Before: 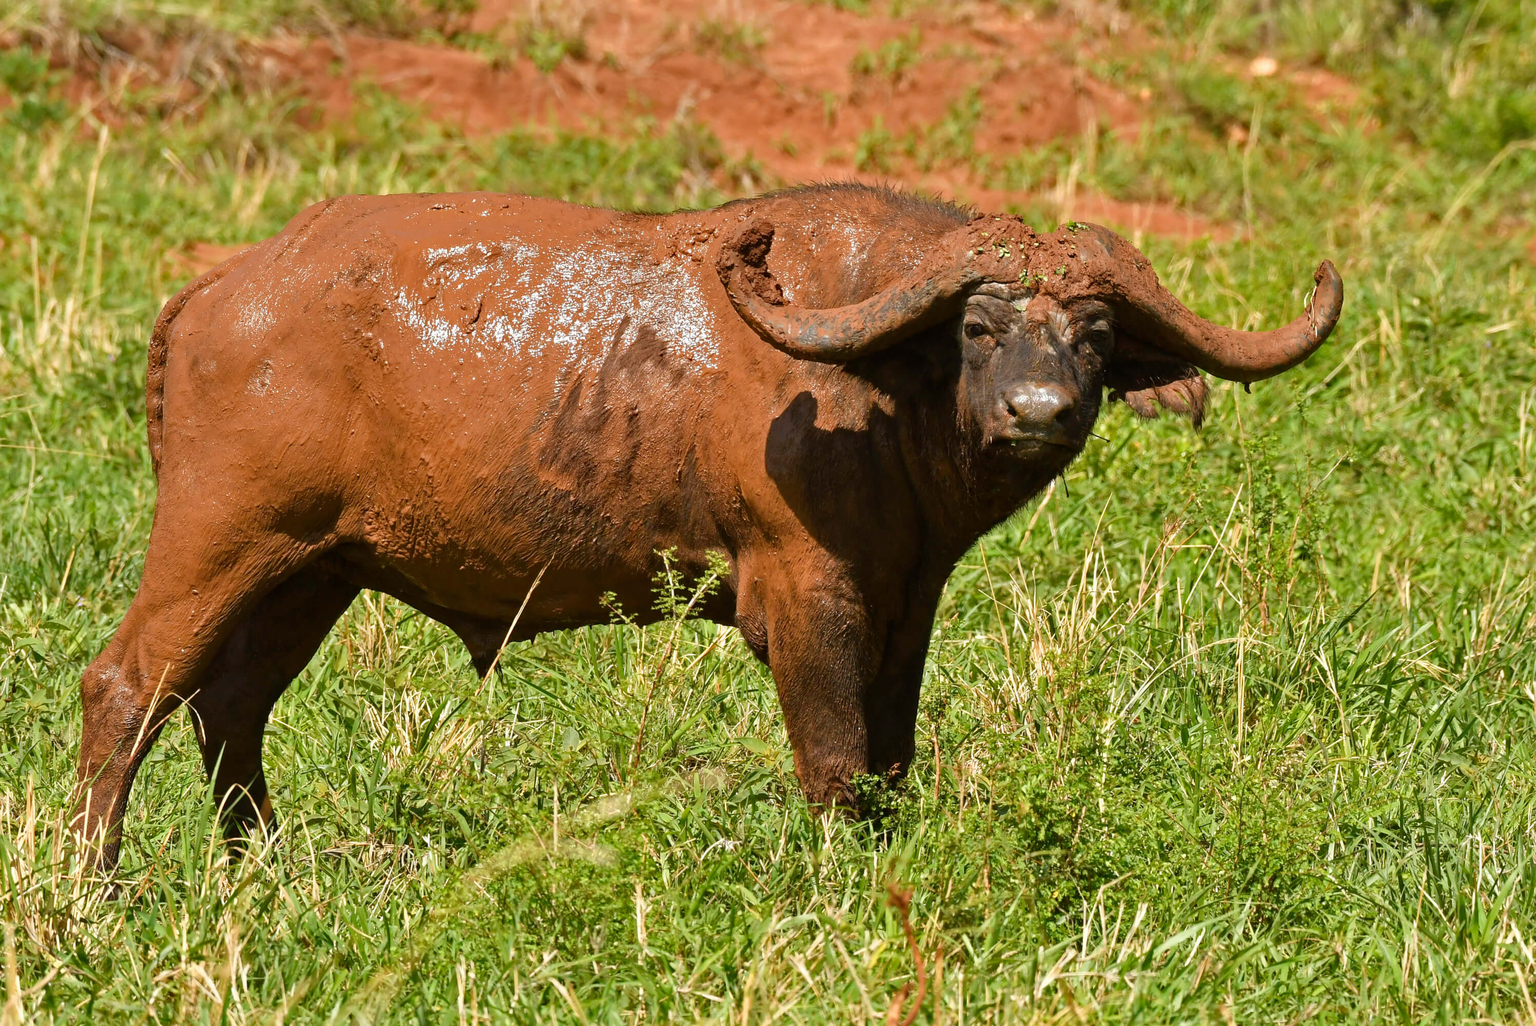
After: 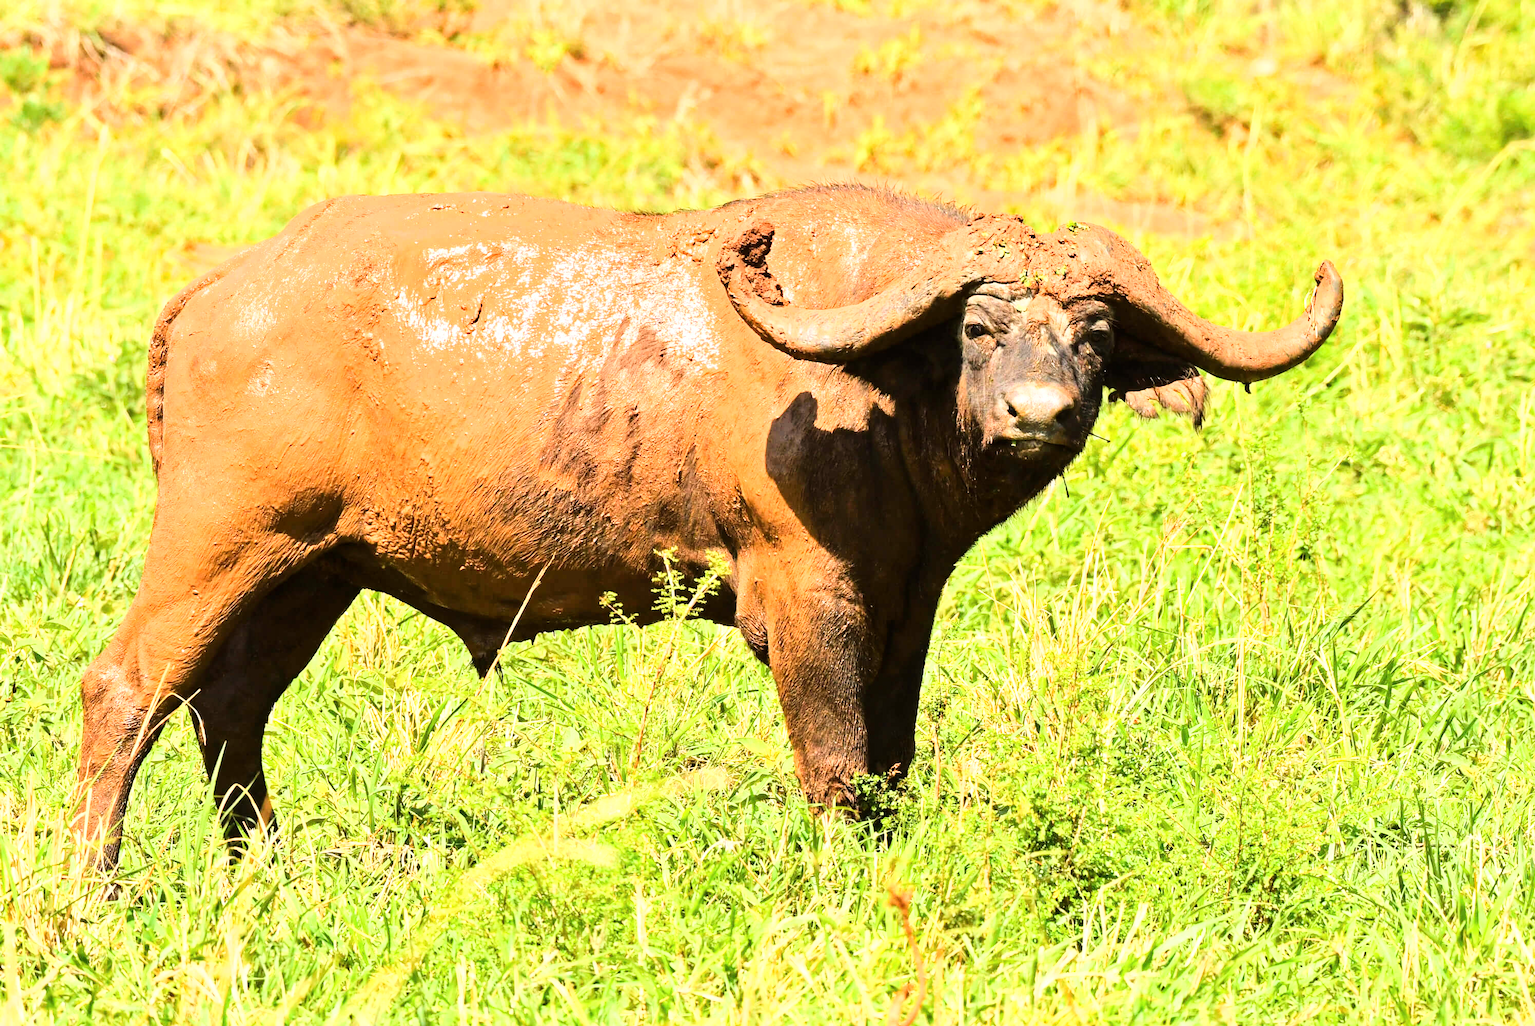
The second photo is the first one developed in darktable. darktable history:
base curve: curves: ch0 [(0, 0.003) (0.001, 0.002) (0.006, 0.004) (0.02, 0.022) (0.048, 0.086) (0.094, 0.234) (0.162, 0.431) (0.258, 0.629) (0.385, 0.8) (0.548, 0.918) (0.751, 0.988) (1, 1)]
exposure: exposure 0.603 EV, compensate exposure bias true, compensate highlight preservation false
shadows and highlights: shadows -9.94, white point adjustment 1.53, highlights 9.09
